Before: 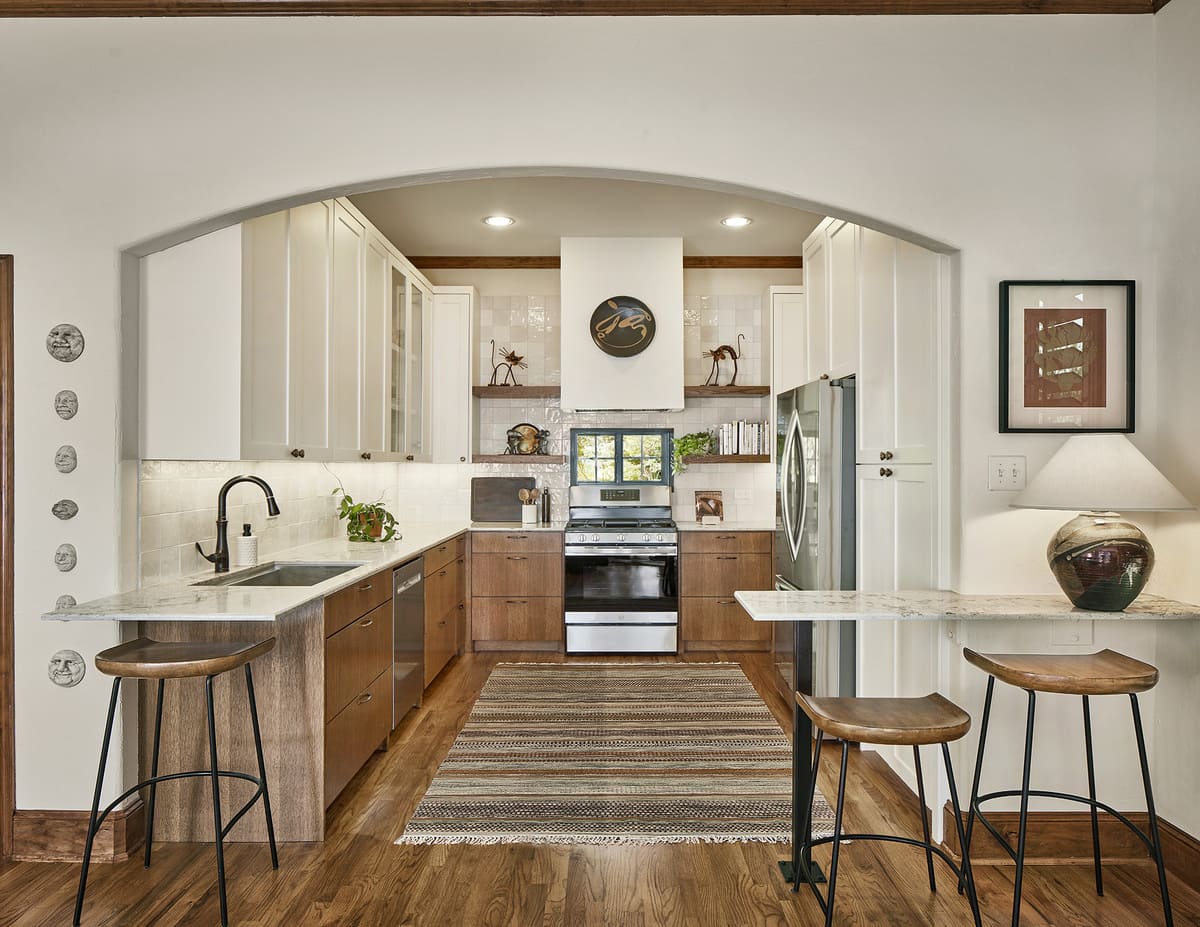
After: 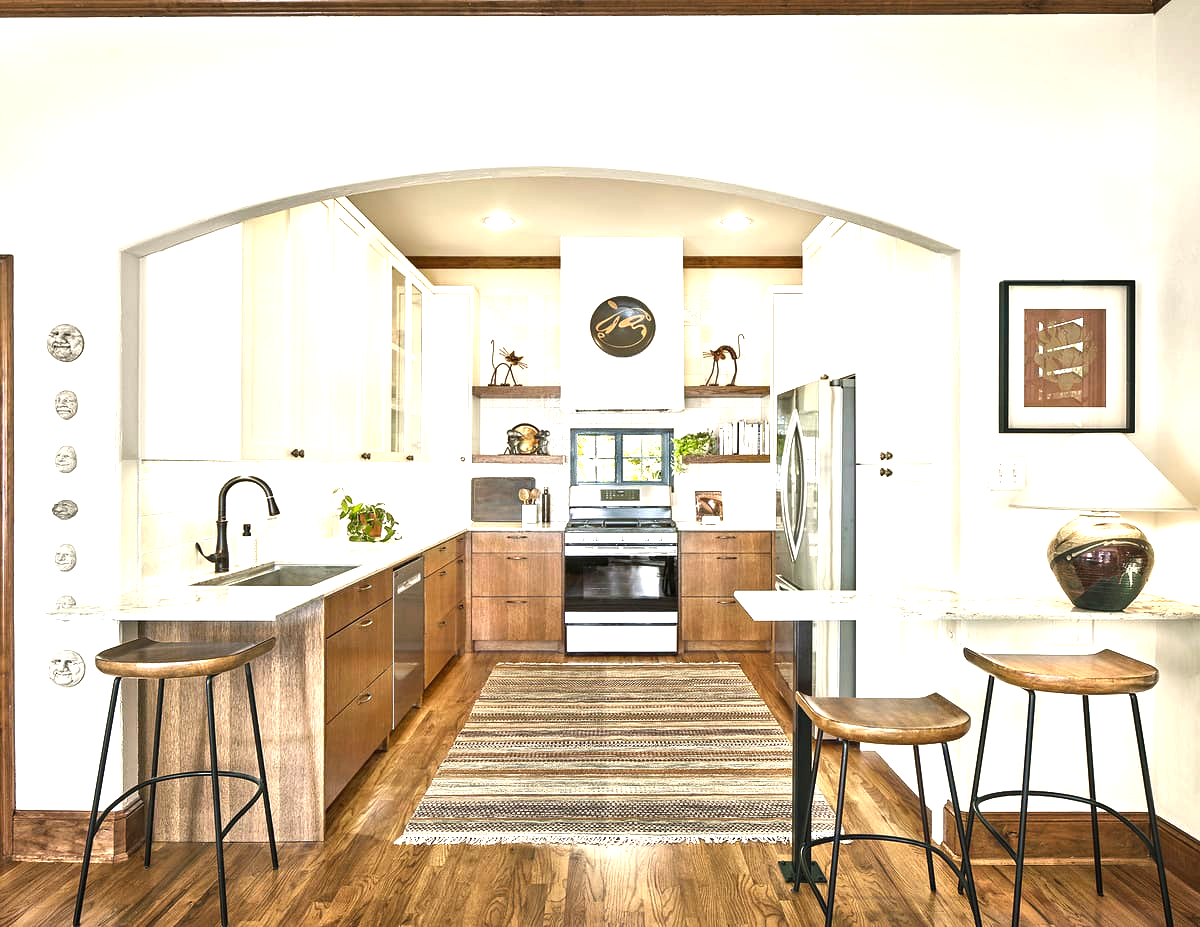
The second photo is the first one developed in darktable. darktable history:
exposure: black level correction 0, exposure 1.001 EV, compensate highlight preservation false
color balance rgb: perceptual saturation grading › global saturation 0.422%, perceptual brilliance grading › highlights 10.944%, perceptual brilliance grading › shadows -10.806%, global vibrance 20%
